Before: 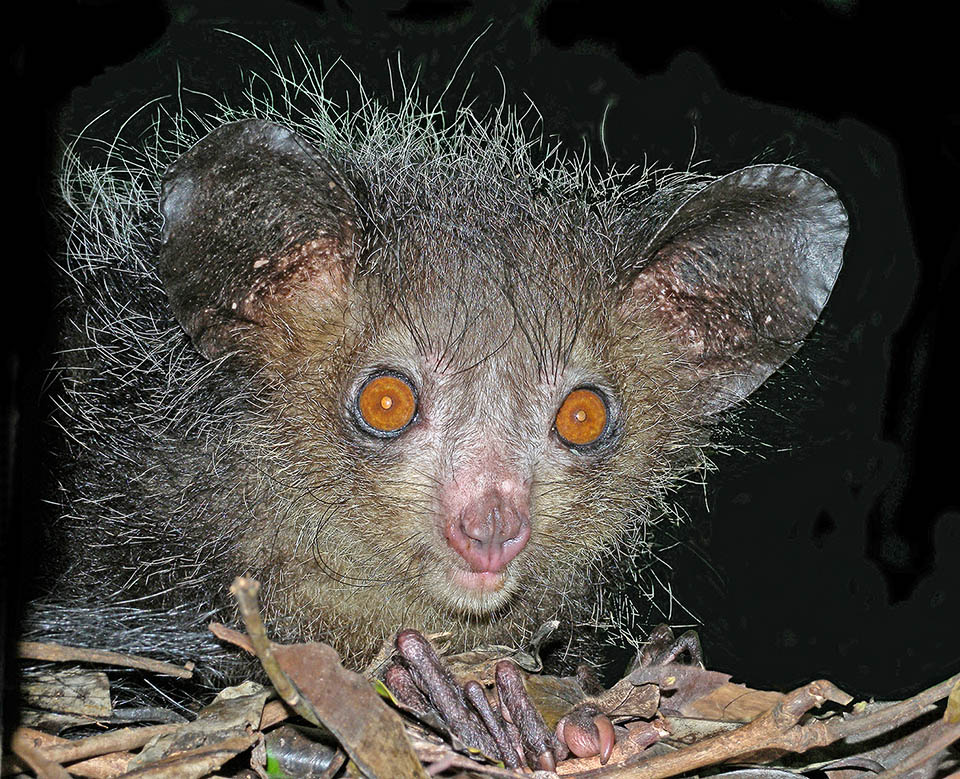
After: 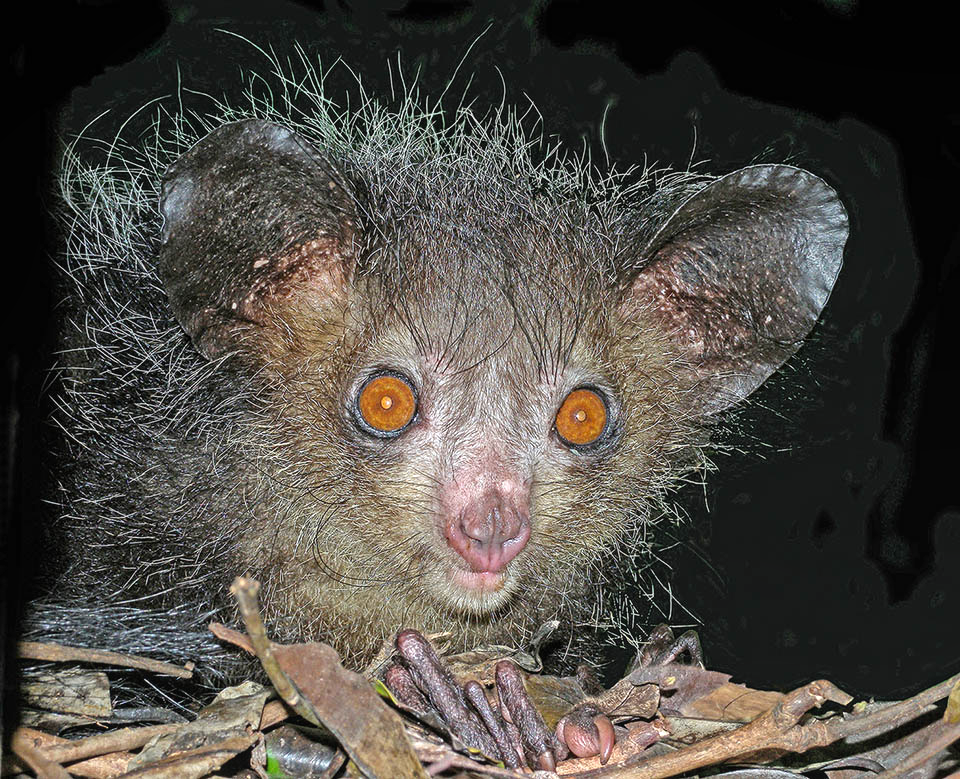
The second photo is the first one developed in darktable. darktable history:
exposure: exposure 0.2 EV, compensate highlight preservation false
local contrast: detail 110%
